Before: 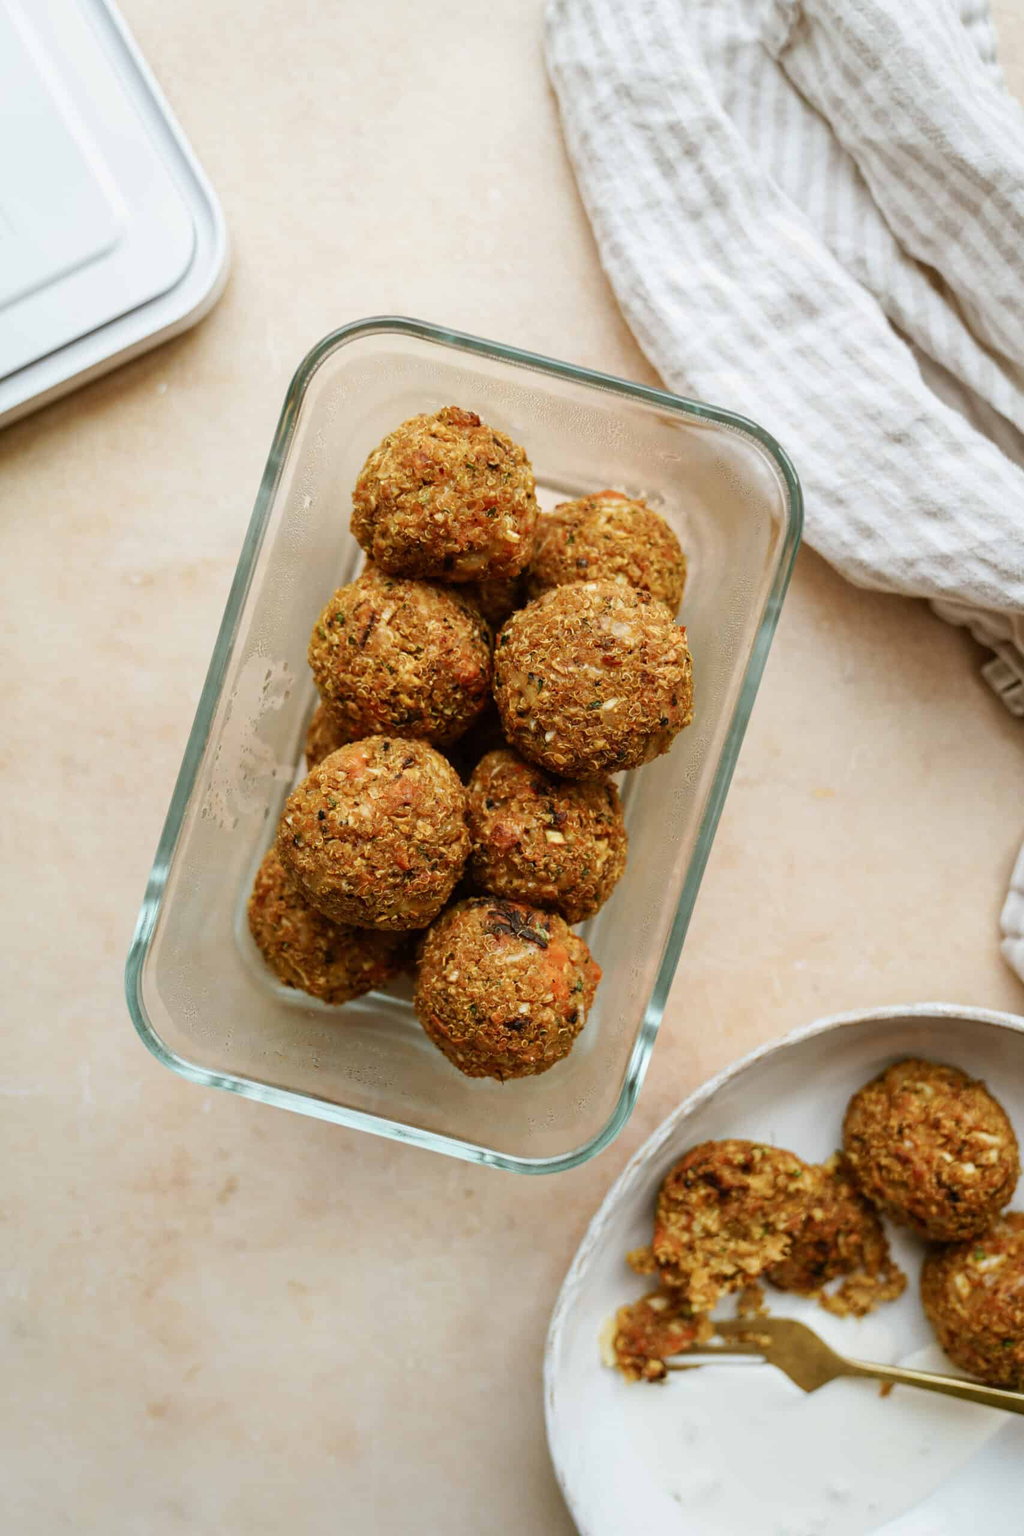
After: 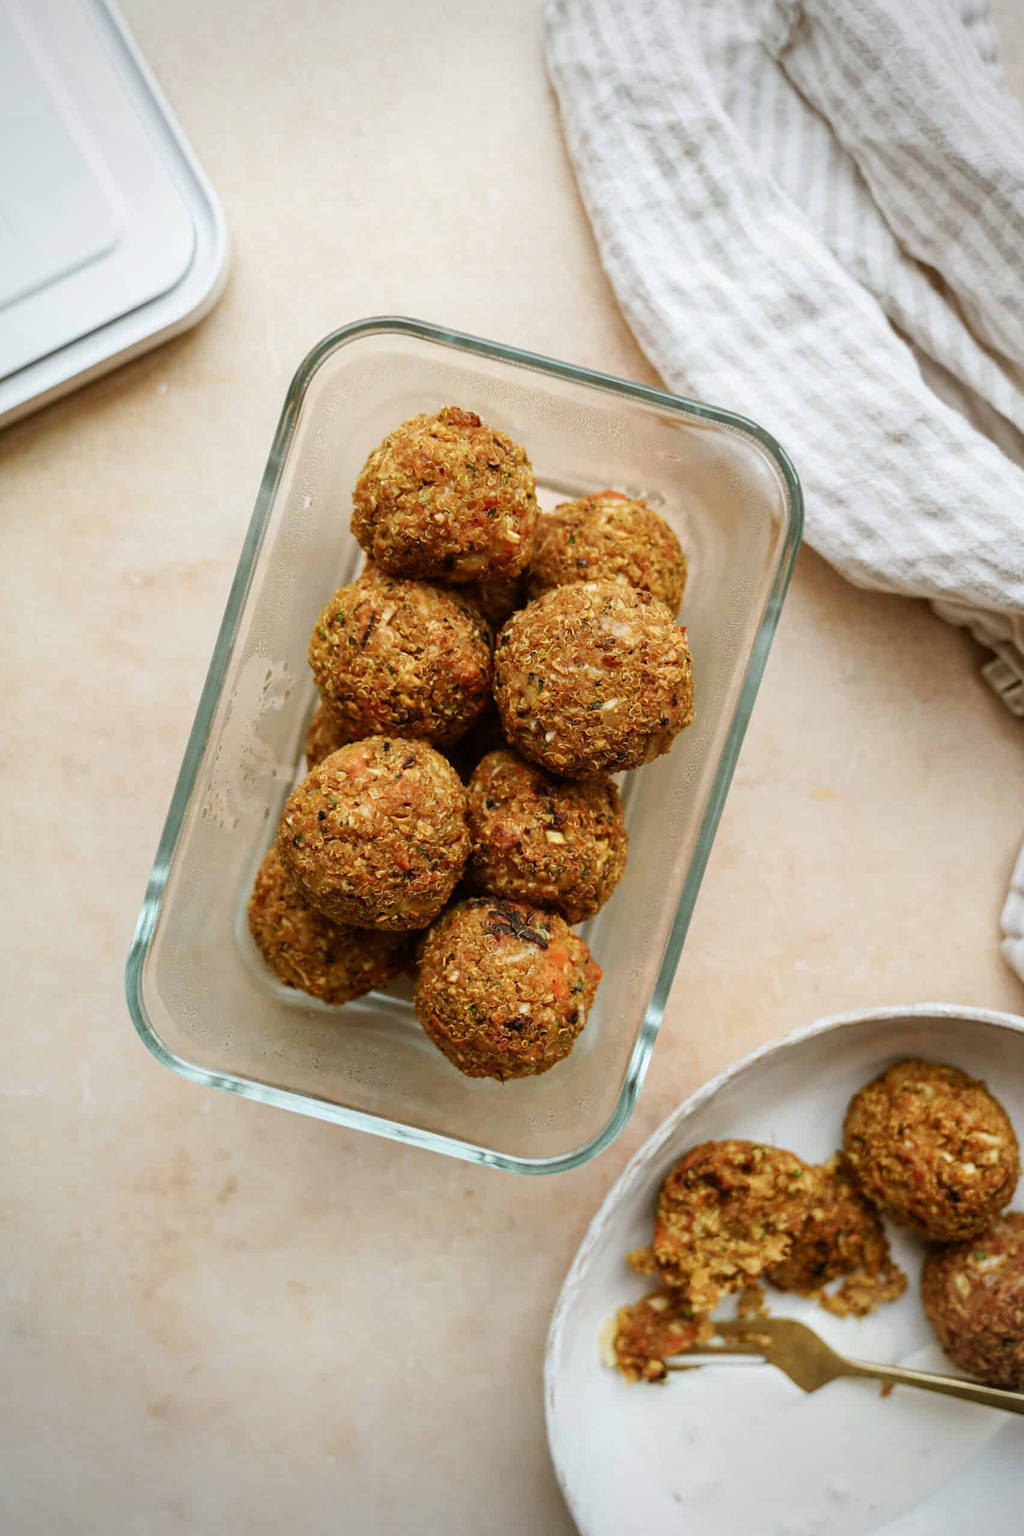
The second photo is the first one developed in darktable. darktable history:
vignetting: fall-off radius 60.44%
